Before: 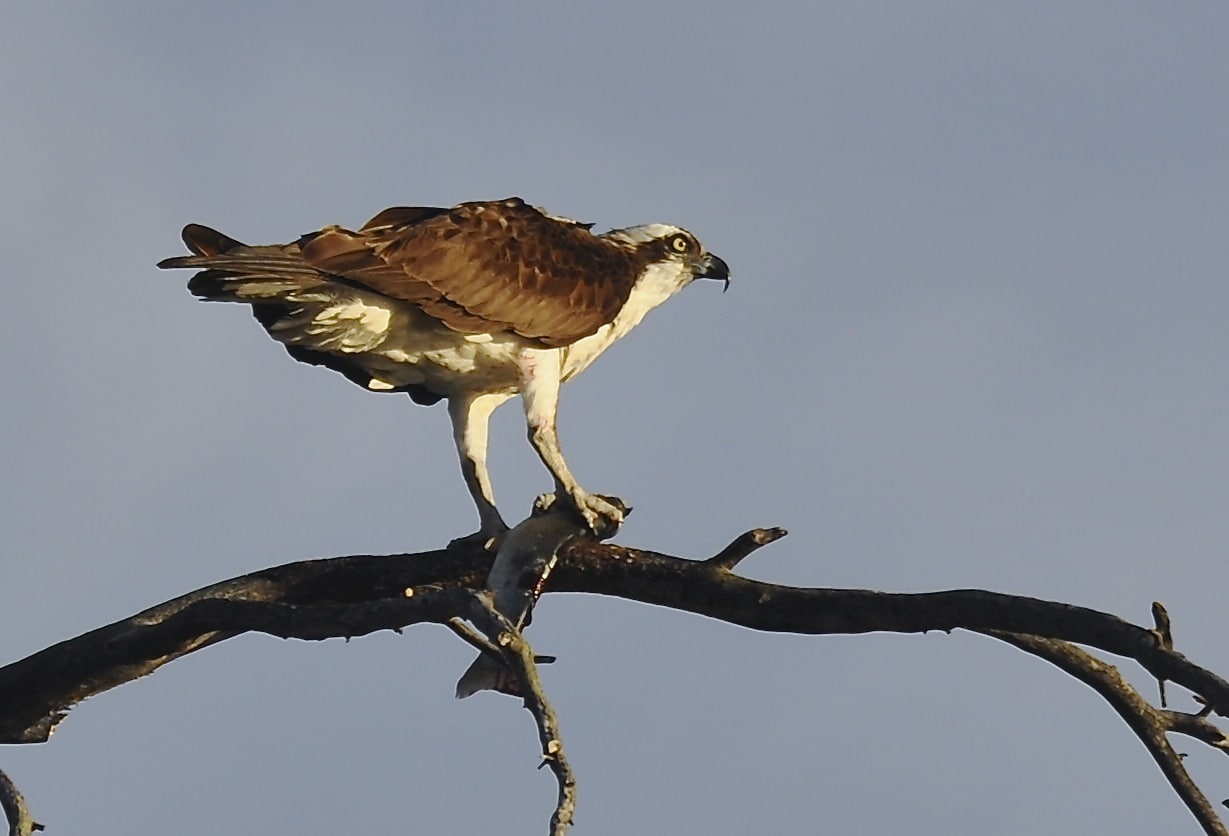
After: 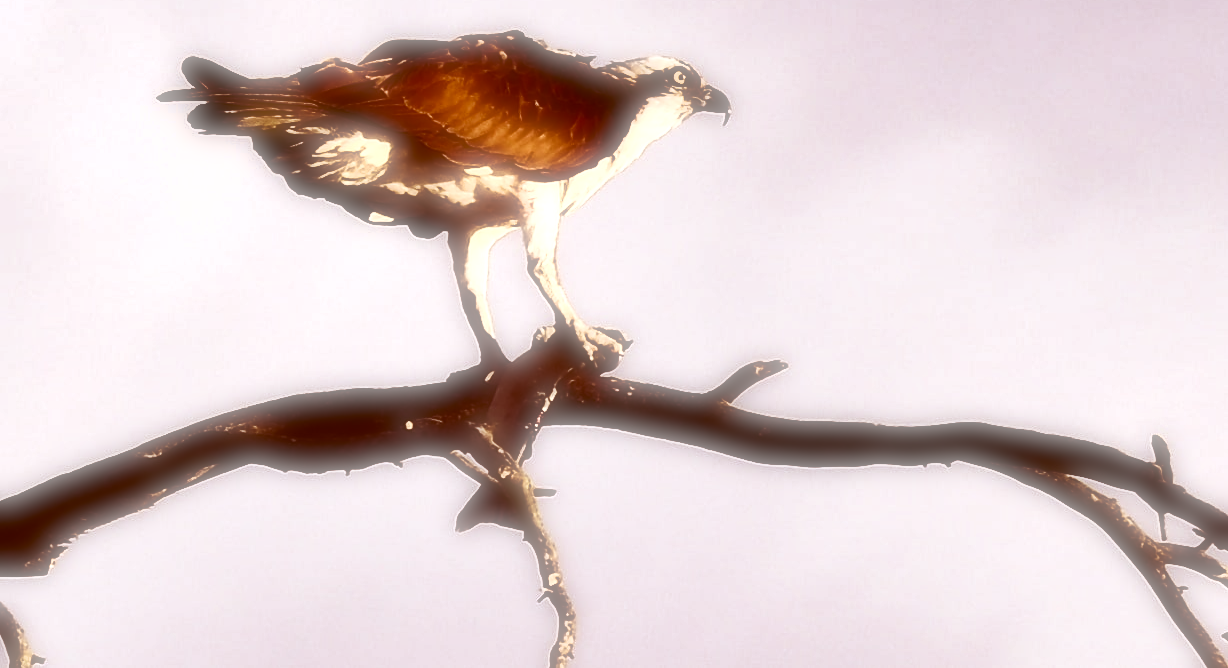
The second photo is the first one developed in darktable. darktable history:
exposure: black level correction 0.001, exposure 1.398 EV, compensate exposure bias true, compensate highlight preservation false
crop and rotate: top 19.998%
color correction: highlights a* 9.03, highlights b* 8.71, shadows a* 40, shadows b* 40, saturation 0.8
soften: on, module defaults
shadows and highlights: radius 171.16, shadows 27, white point adjustment 3.13, highlights -67.95, soften with gaussian
